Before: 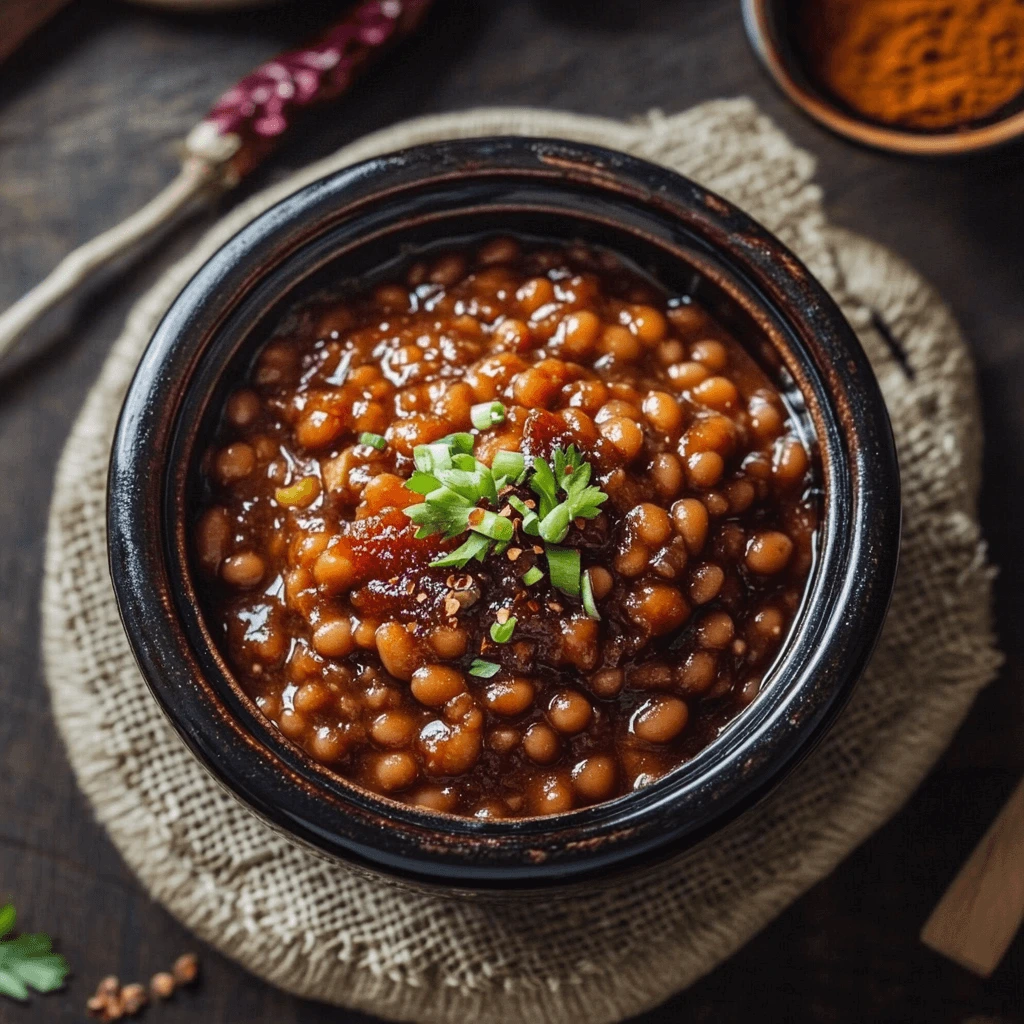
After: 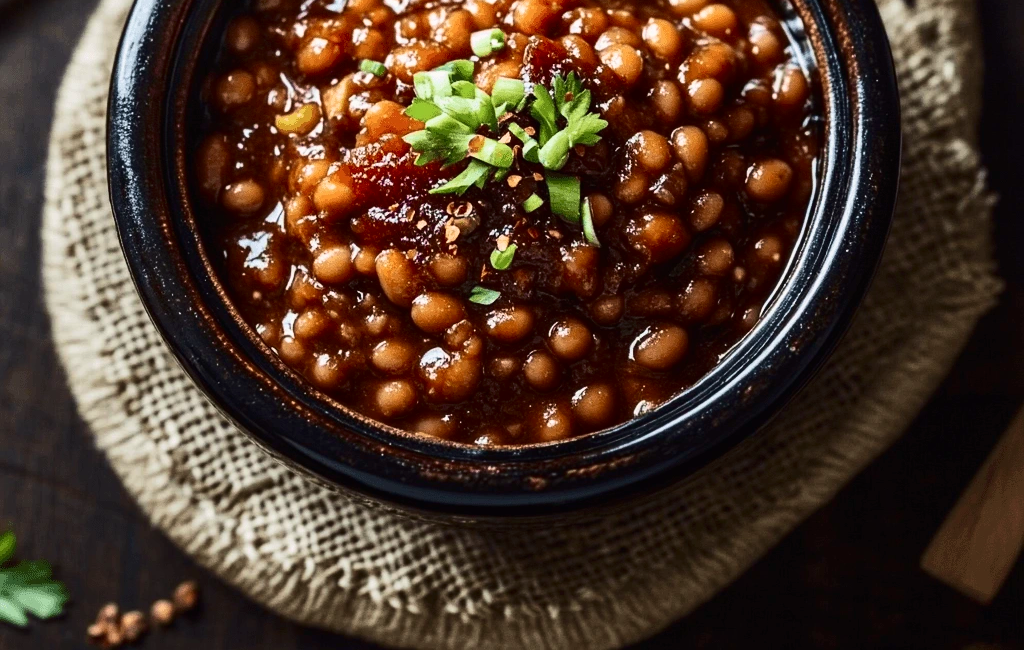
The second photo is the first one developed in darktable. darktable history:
contrast brightness saturation: contrast 0.28
crop and rotate: top 36.435%
velvia: on, module defaults
